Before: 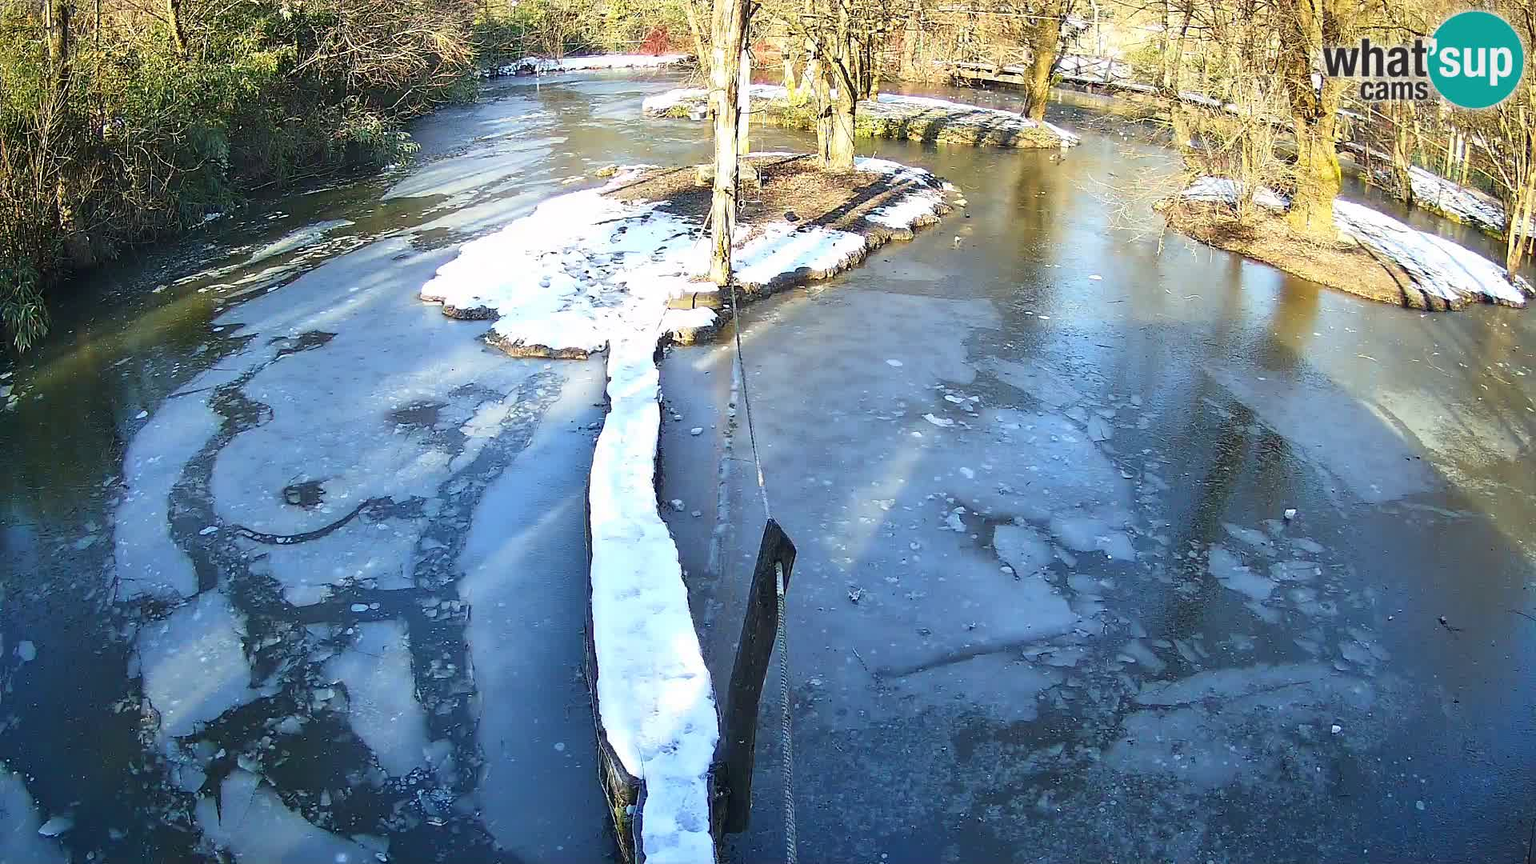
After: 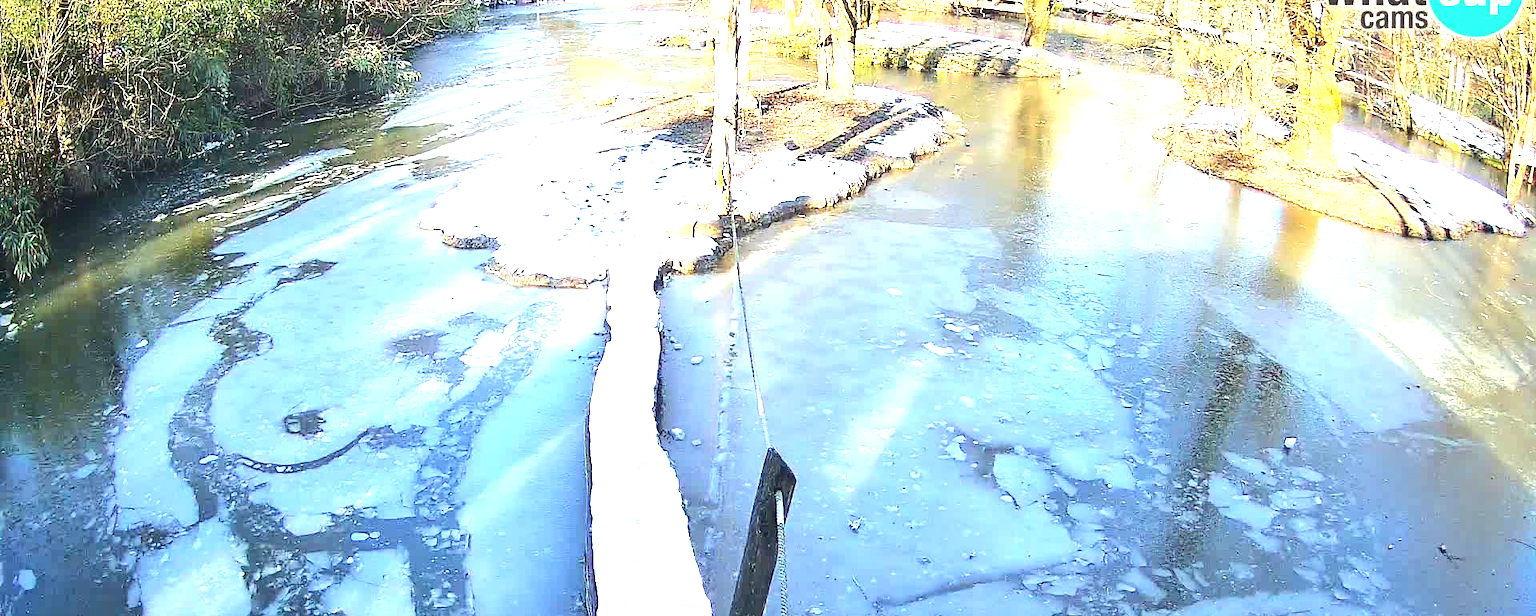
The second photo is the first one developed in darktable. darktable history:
exposure: black level correction 0, exposure 1.472 EV, compensate highlight preservation false
crop and rotate: top 8.285%, bottom 20.336%
tone curve: curves: ch0 [(0, 0) (0.003, 0.077) (0.011, 0.078) (0.025, 0.078) (0.044, 0.08) (0.069, 0.088) (0.1, 0.102) (0.136, 0.12) (0.177, 0.148) (0.224, 0.191) (0.277, 0.261) (0.335, 0.335) (0.399, 0.419) (0.468, 0.522) (0.543, 0.611) (0.623, 0.702) (0.709, 0.779) (0.801, 0.855) (0.898, 0.918) (1, 1)], color space Lab, independent channels, preserve colors none
